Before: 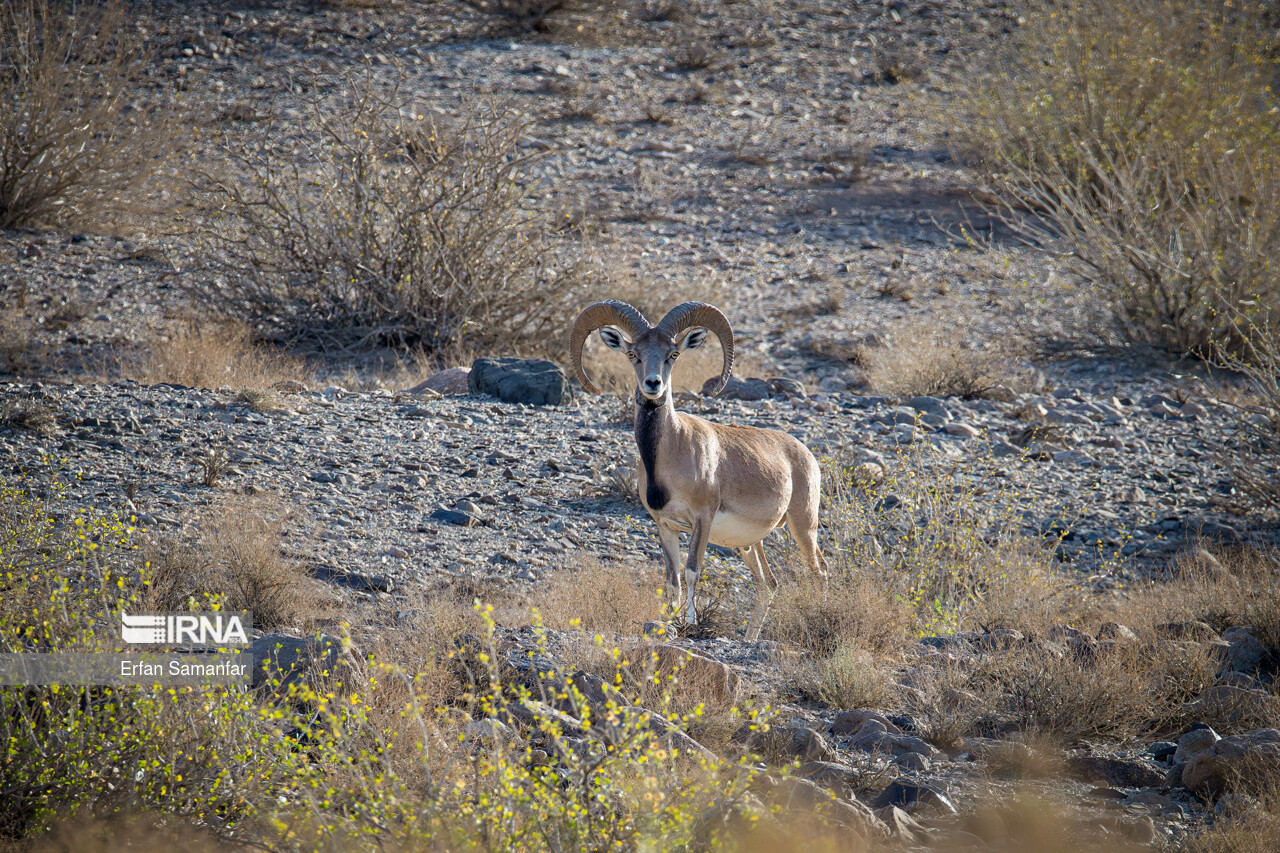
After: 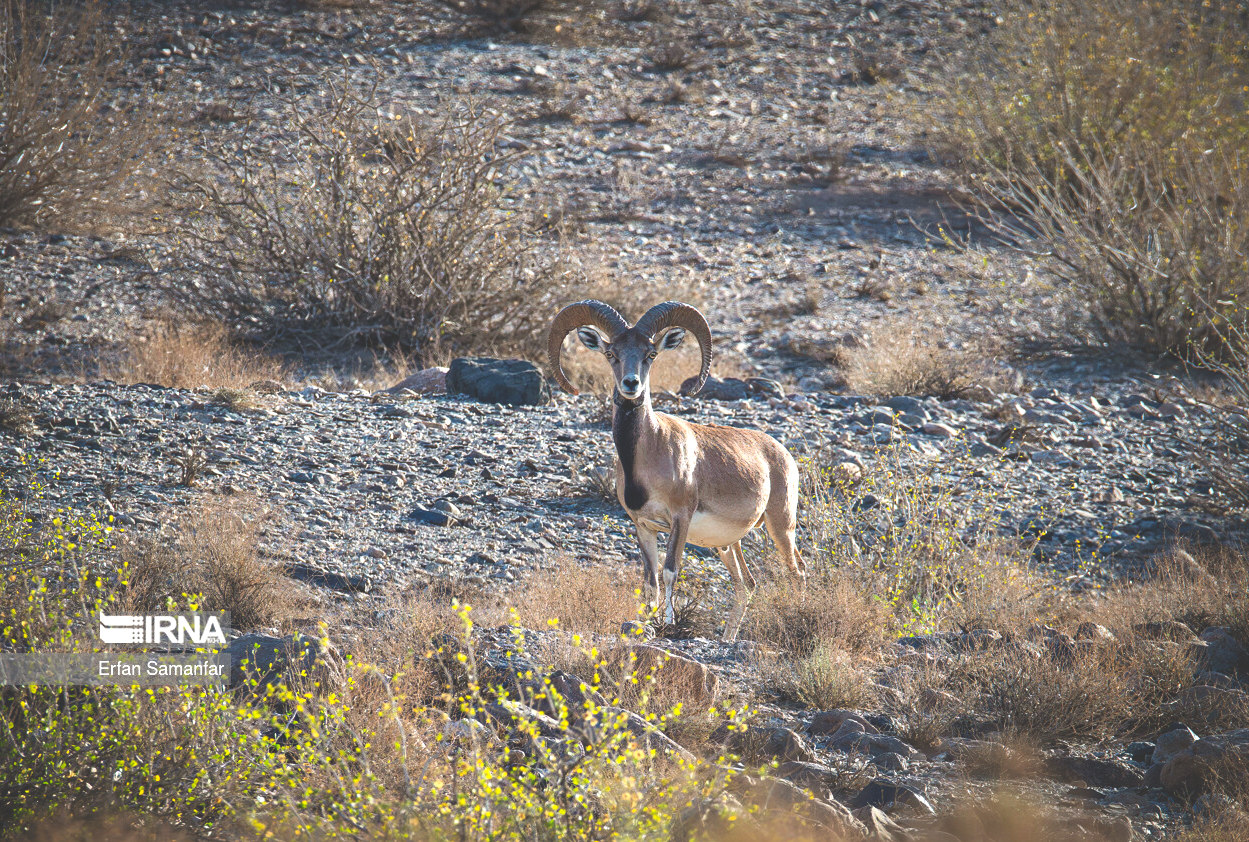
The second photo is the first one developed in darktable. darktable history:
crop and rotate: left 1.774%, right 0.633%, bottom 1.28%
exposure: black level correction -0.071, exposure 0.5 EV, compensate highlight preservation false
contrast brightness saturation: contrast 0.13, brightness -0.24, saturation 0.14
